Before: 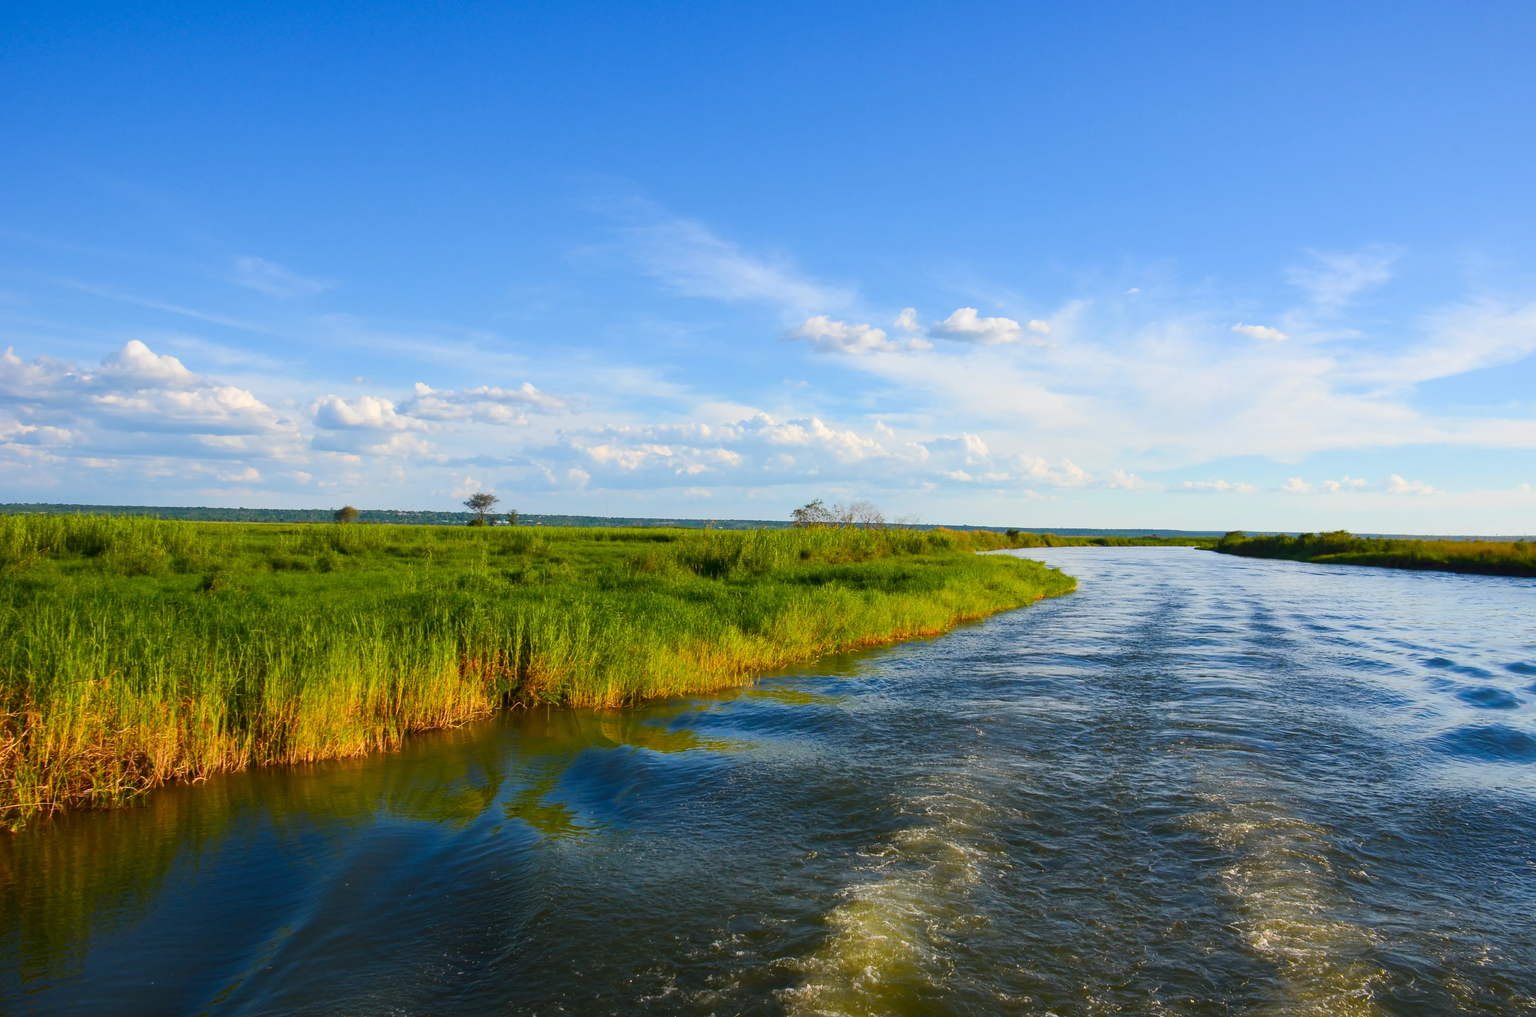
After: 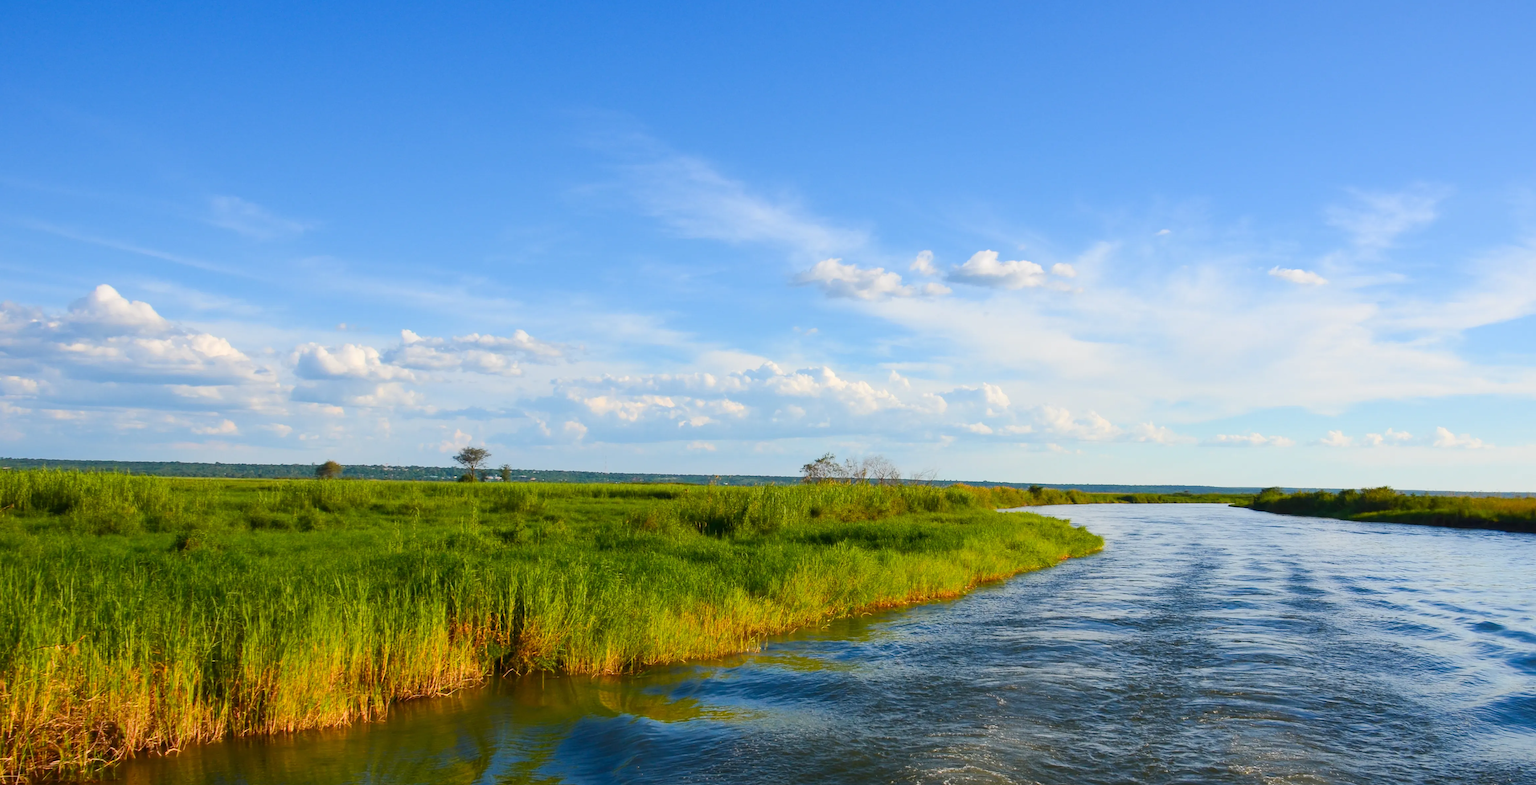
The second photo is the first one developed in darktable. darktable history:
crop: left 2.409%, top 7.137%, right 3.318%, bottom 20.128%
